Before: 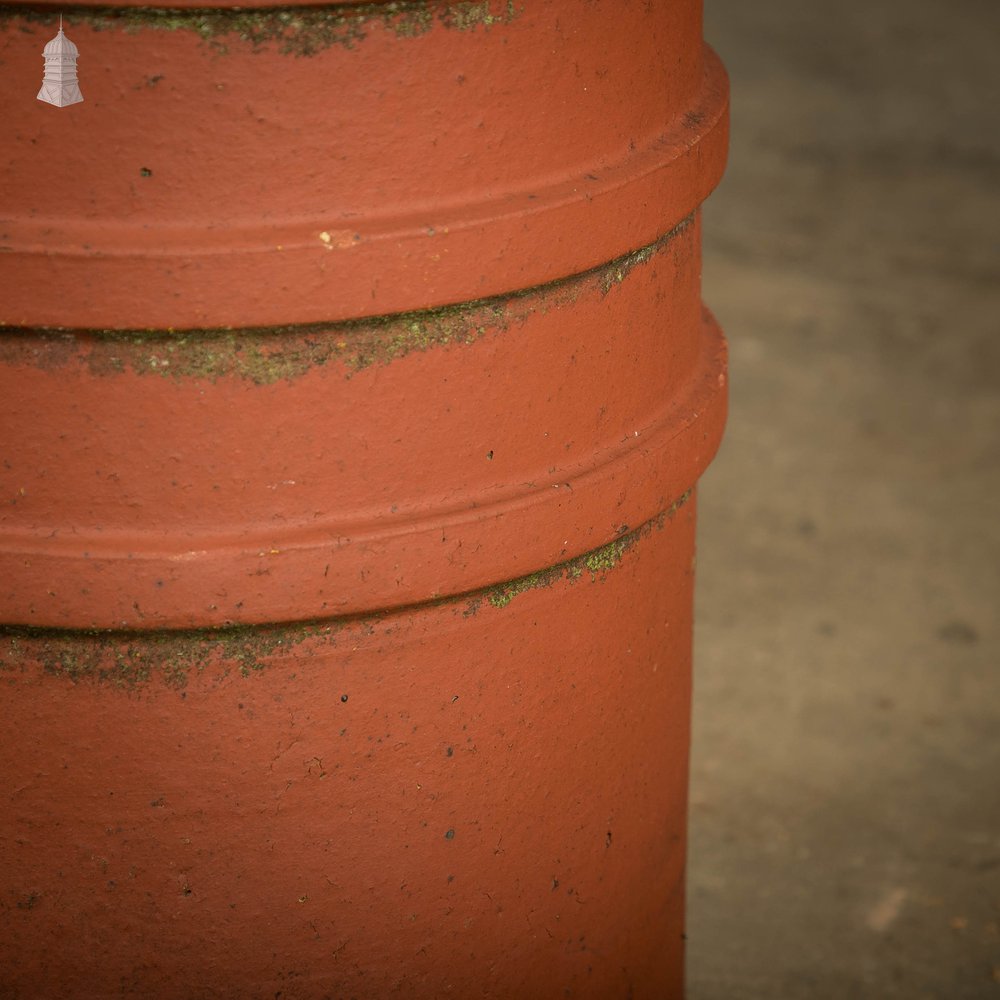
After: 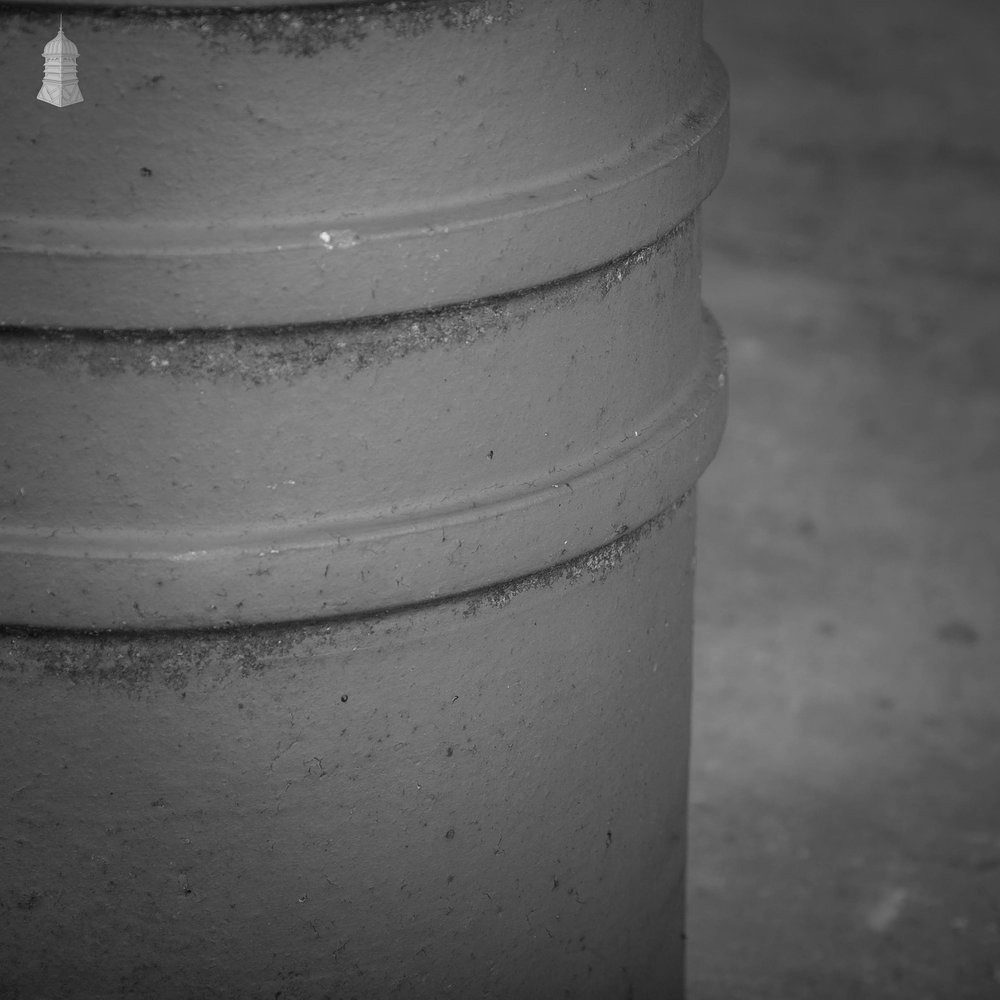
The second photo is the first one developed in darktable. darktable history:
monochrome: a 32, b 64, size 2.3, highlights 1
white balance: red 1.05, blue 1.072
tone equalizer: -8 EV -0.001 EV, -7 EV 0.001 EV, -6 EV -0.002 EV, -5 EV -0.003 EV, -4 EV -0.062 EV, -3 EV -0.222 EV, -2 EV -0.267 EV, -1 EV 0.105 EV, +0 EV 0.303 EV
color calibration: illuminant as shot in camera, x 0.358, y 0.373, temperature 4628.91 K
